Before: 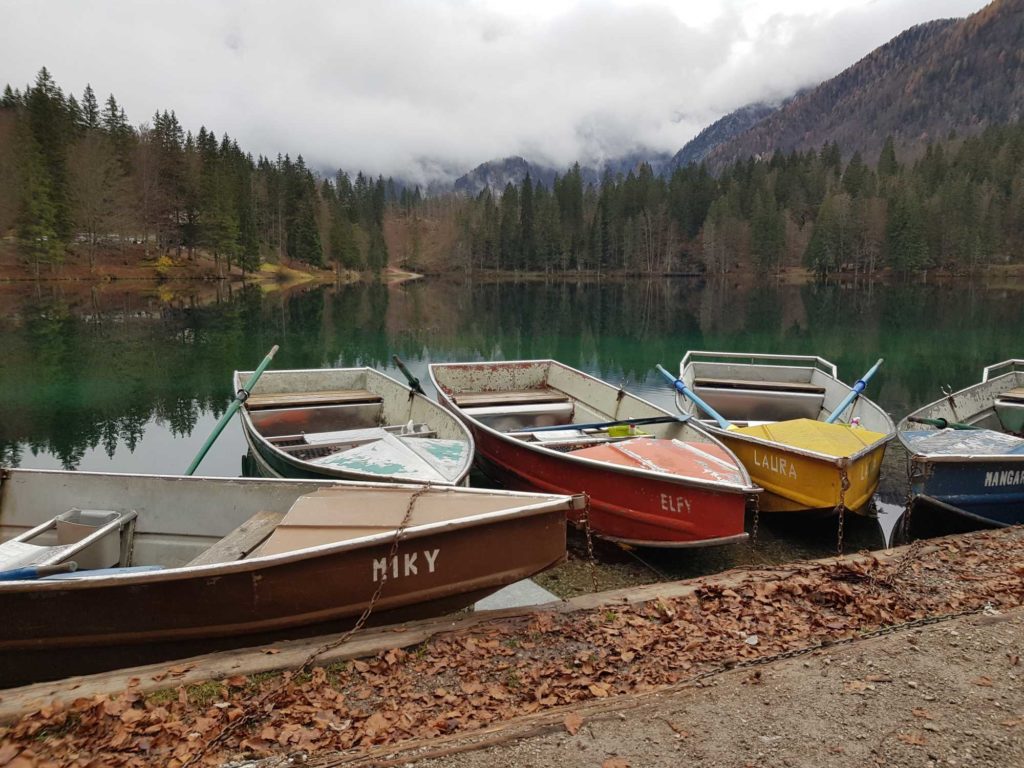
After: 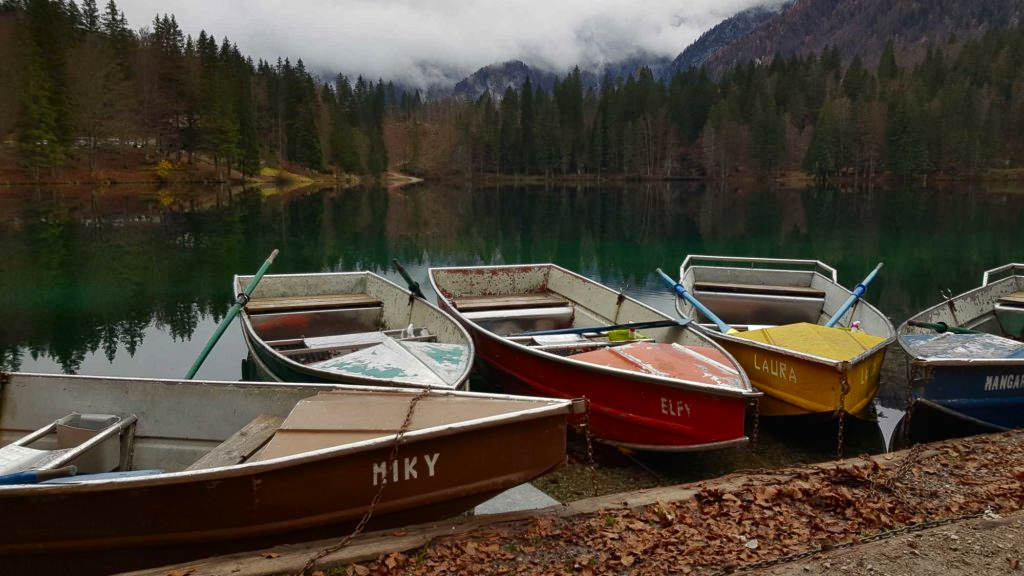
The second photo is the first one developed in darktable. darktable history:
crop and rotate: top 12.5%, bottom 12.5%
contrast brightness saturation: brightness -0.2, saturation 0.08
exposure: black level correction -0.003, exposure 0.04 EV, compensate highlight preservation false
